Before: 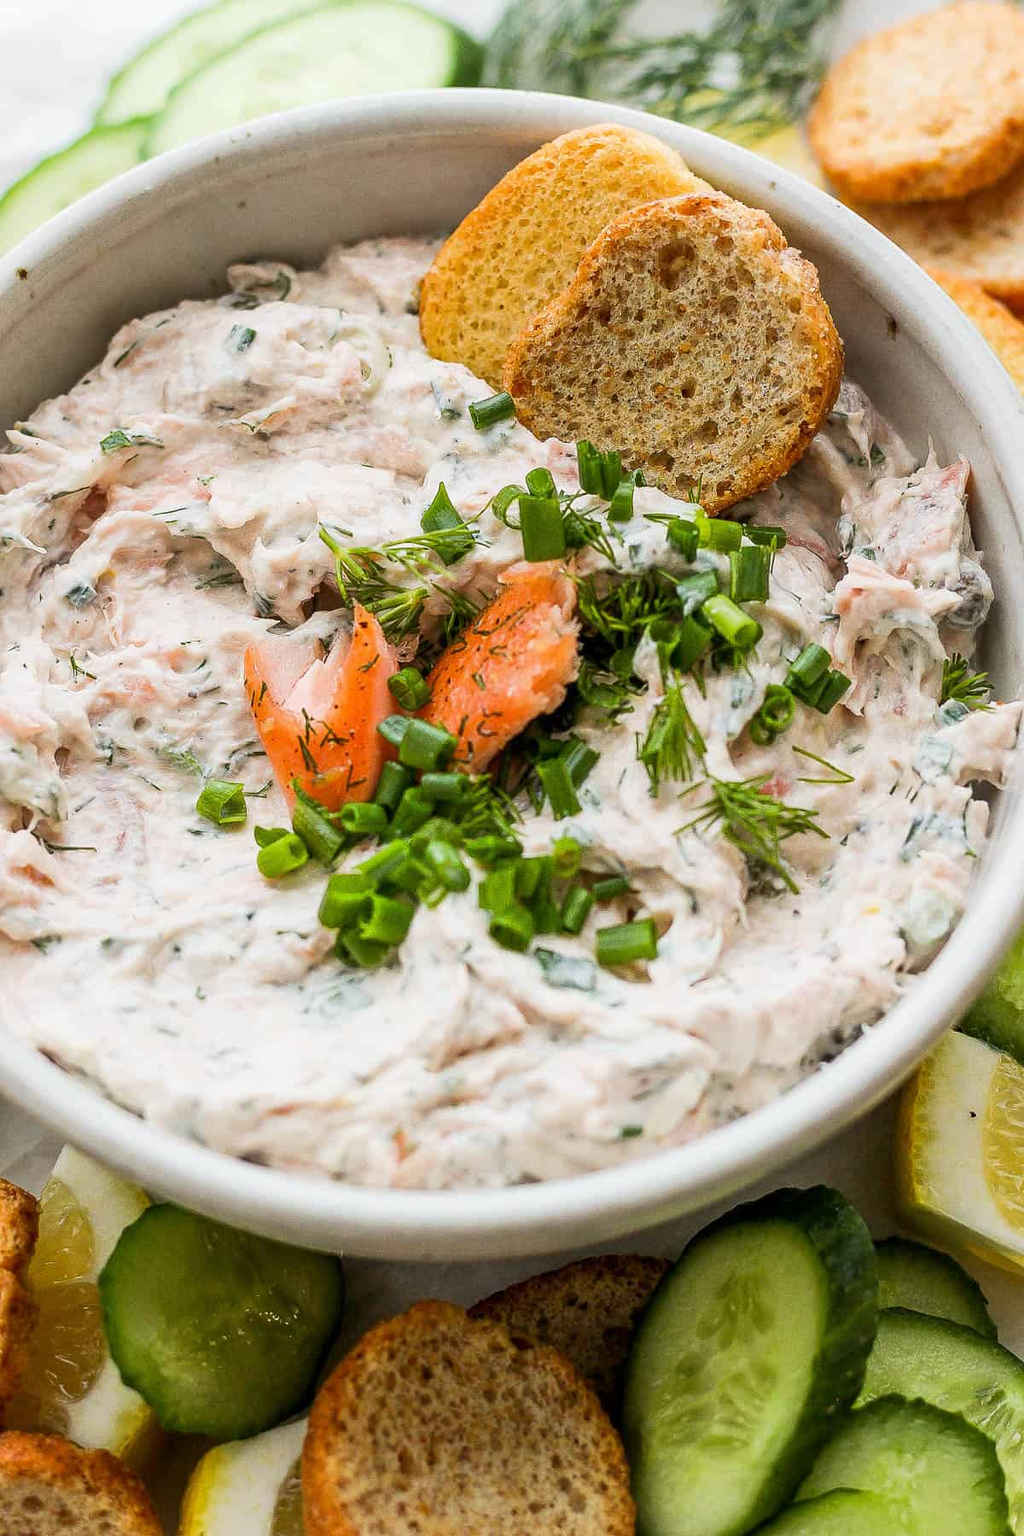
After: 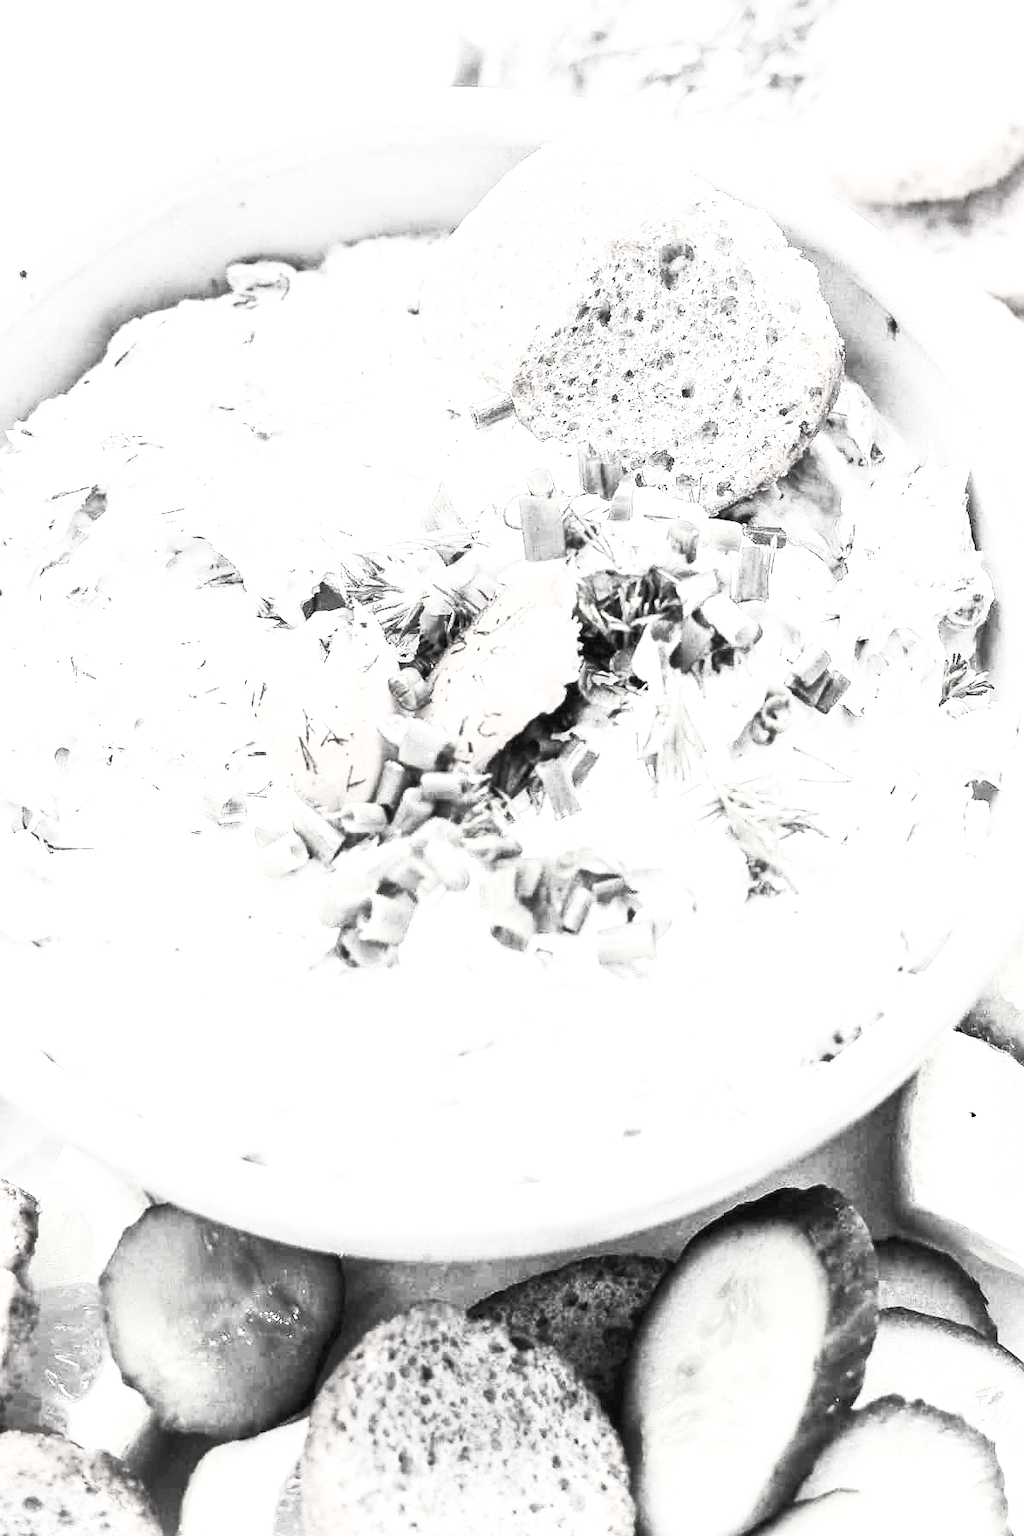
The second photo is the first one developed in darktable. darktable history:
exposure: black level correction 0, exposure 1.676 EV, compensate highlight preservation false
contrast brightness saturation: contrast 0.549, brightness 0.456, saturation -0.982
